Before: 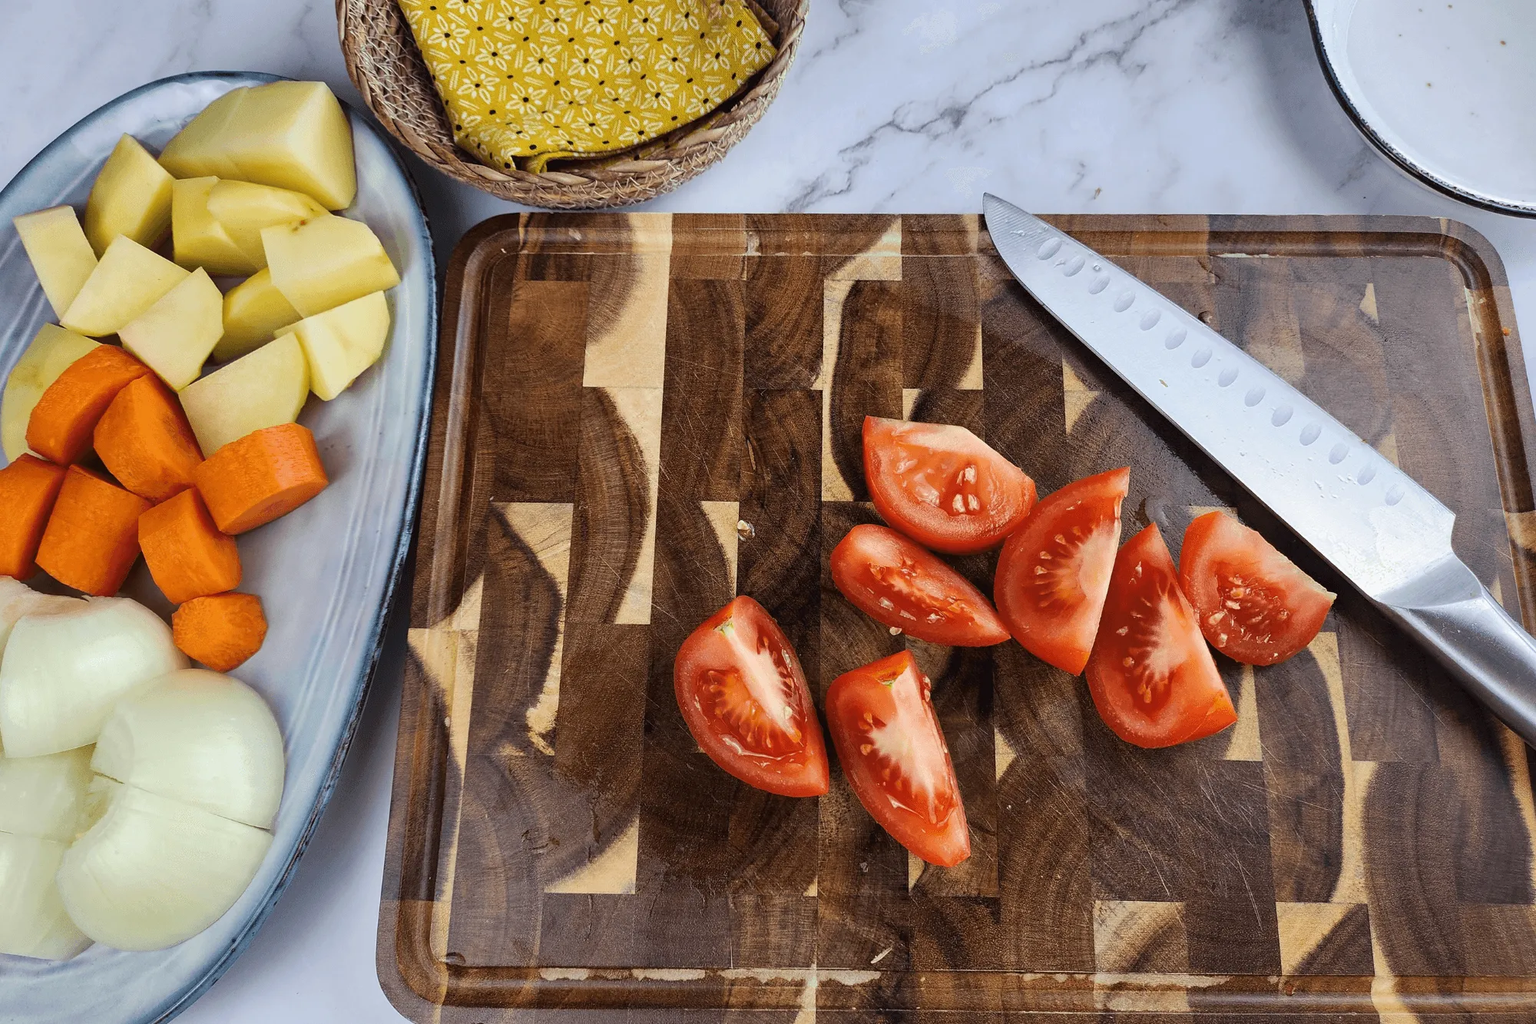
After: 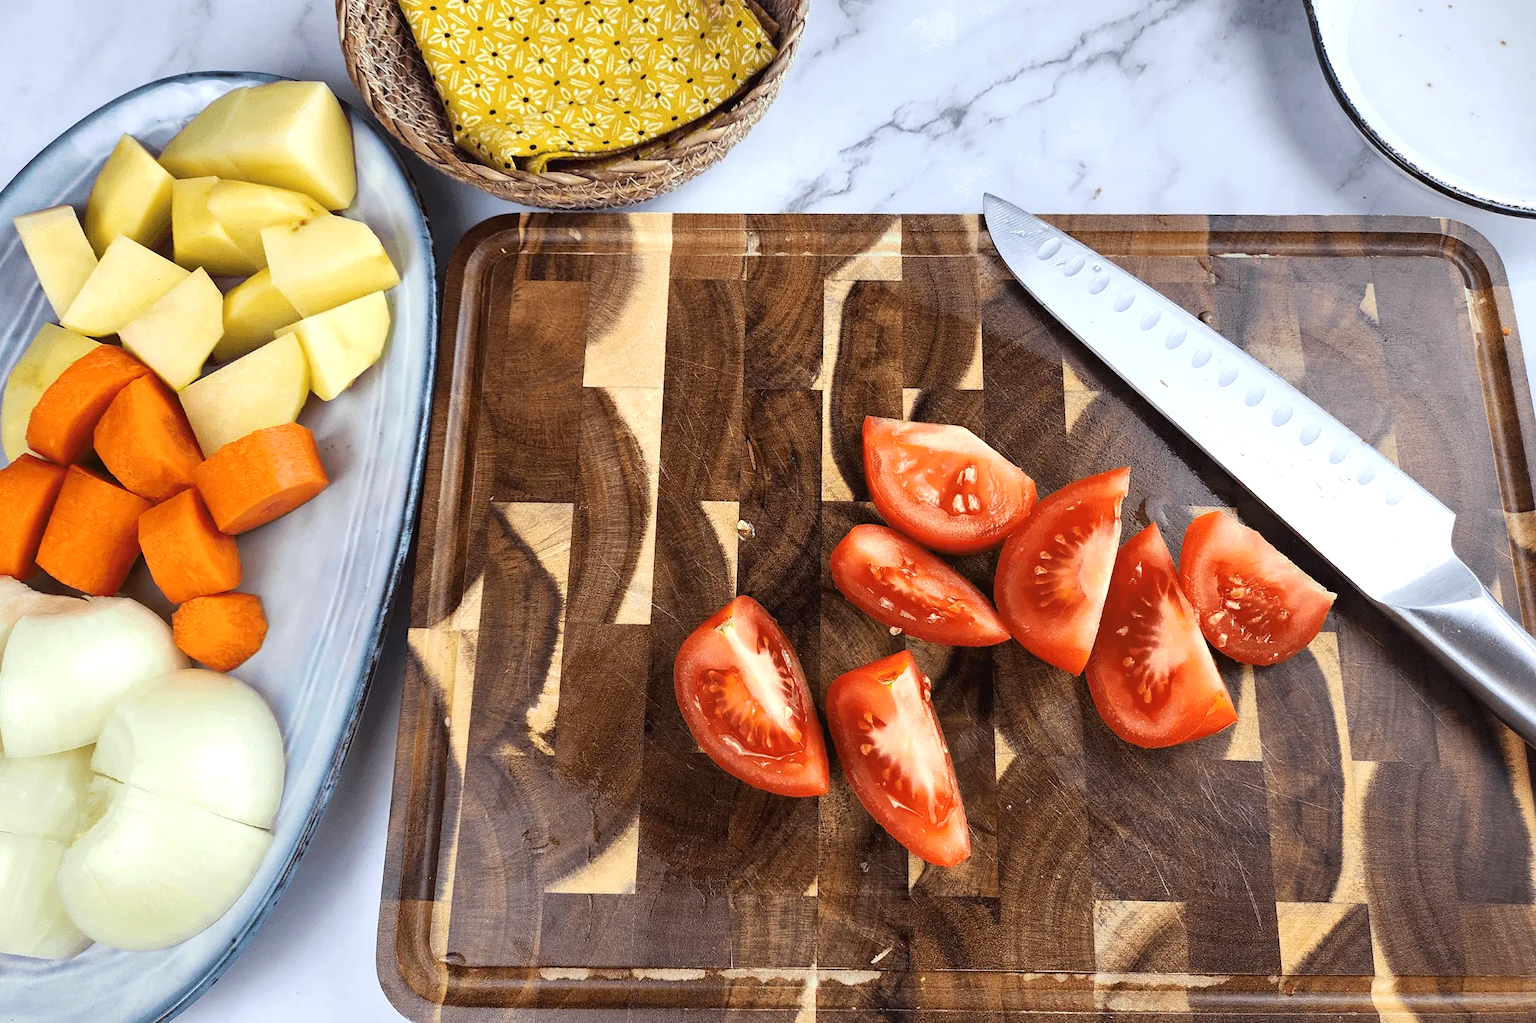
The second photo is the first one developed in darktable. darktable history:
tone equalizer: on, module defaults
exposure: black level correction 0.001, exposure 0.499 EV, compensate highlight preservation false
